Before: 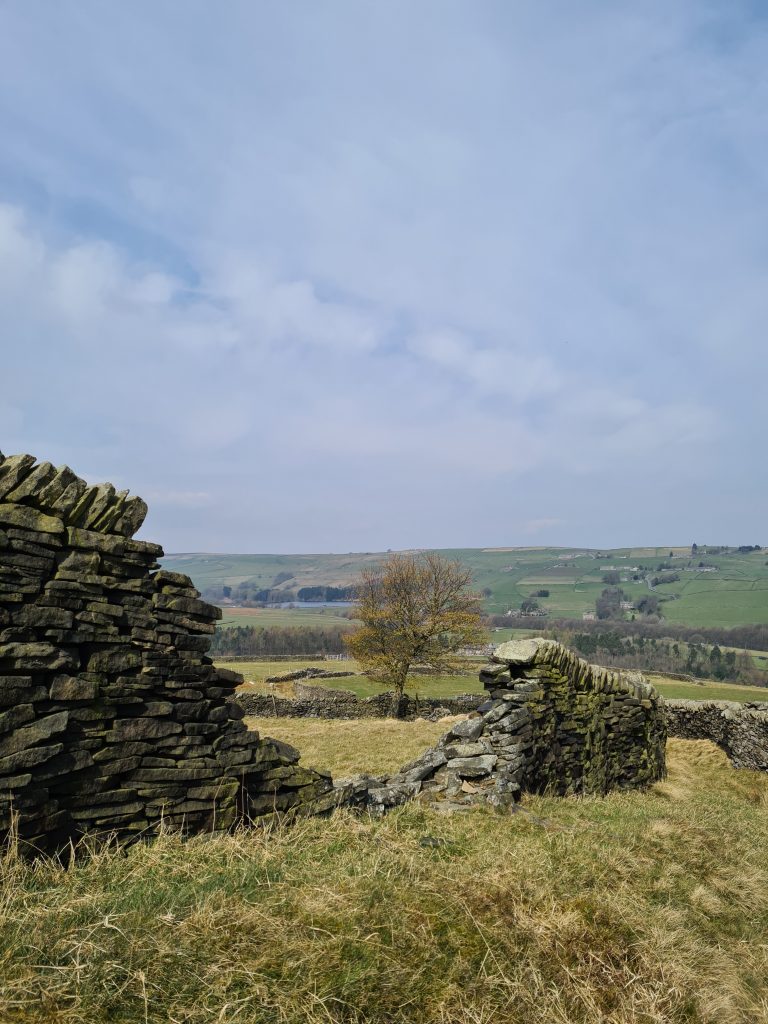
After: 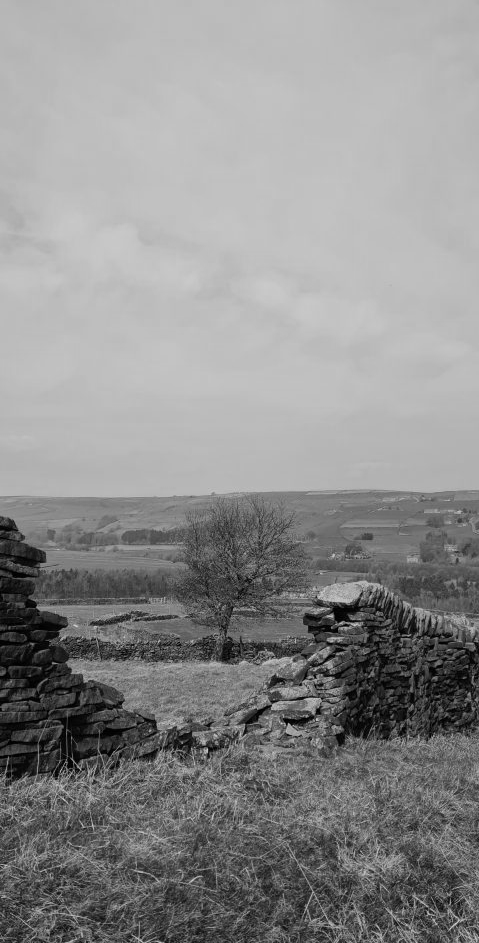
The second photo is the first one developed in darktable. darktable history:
crop and rotate: left 22.918%, top 5.629%, right 14.711%, bottom 2.247%
color calibration: output gray [0.253, 0.26, 0.487, 0], gray › normalize channels true, illuminant same as pipeline (D50), adaptation XYZ, x 0.346, y 0.359, gamut compression 0
